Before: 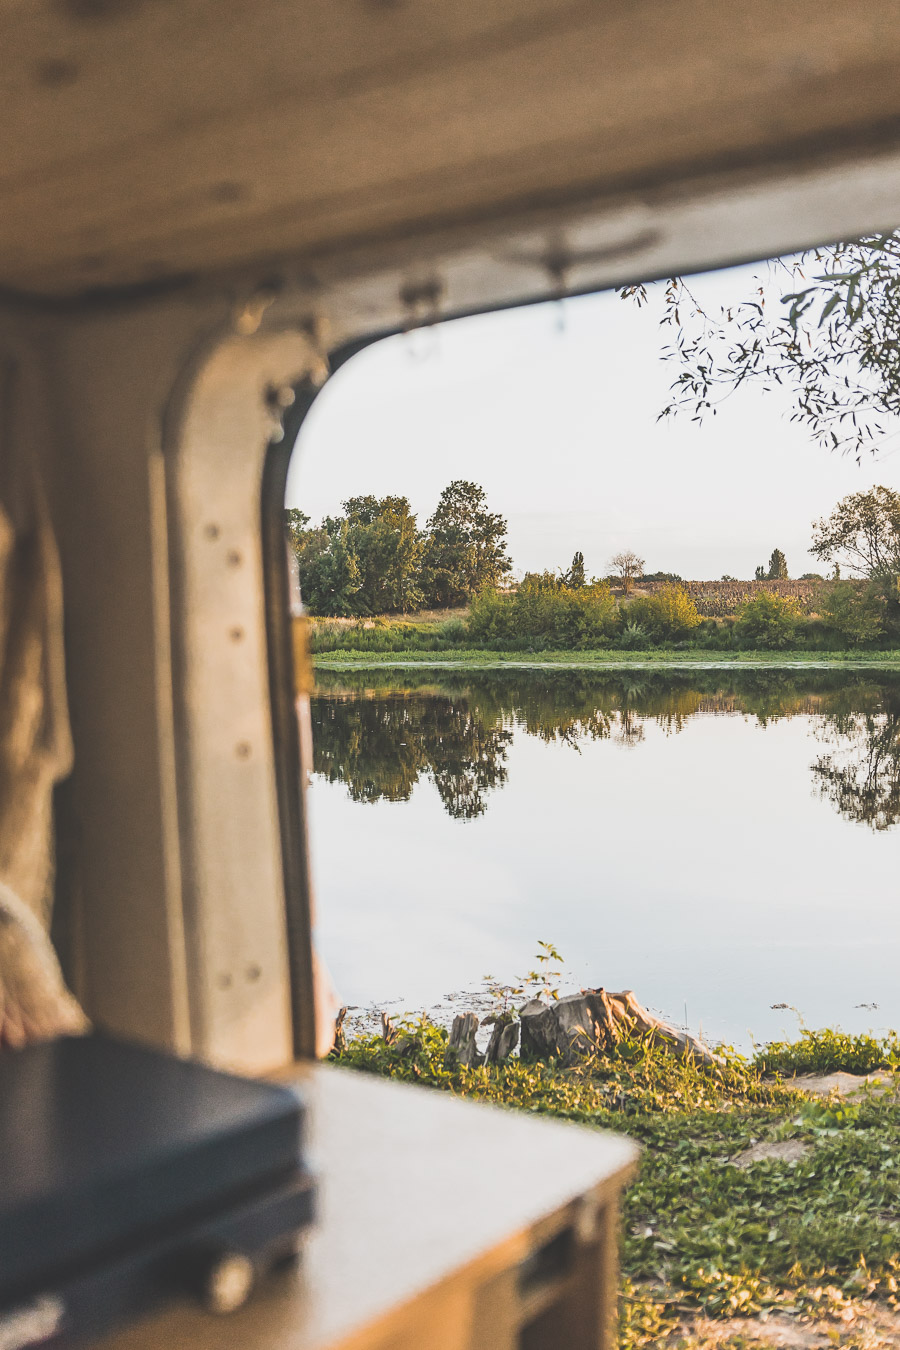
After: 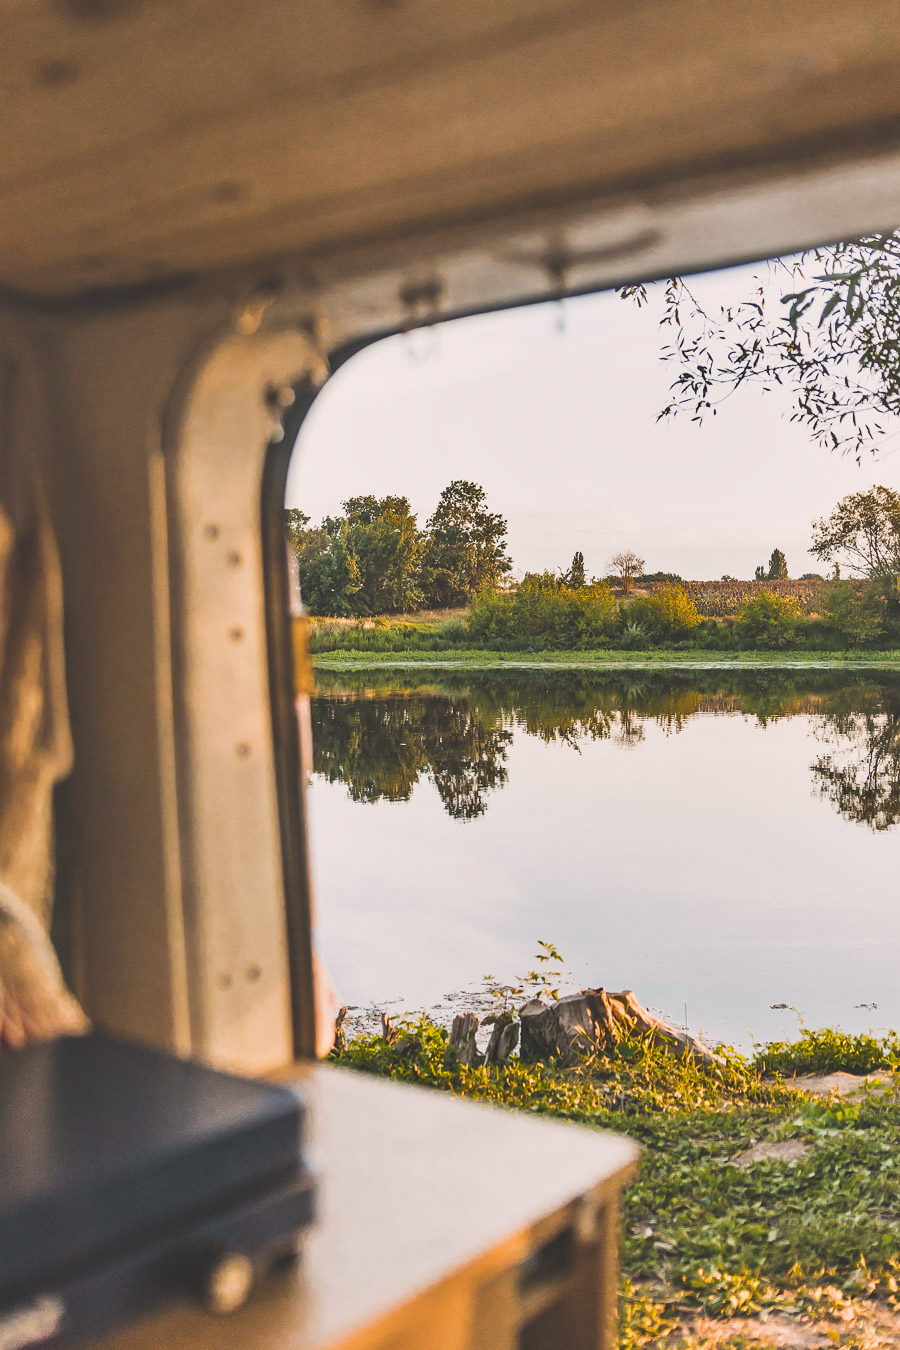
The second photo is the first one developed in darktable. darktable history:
color correction: highlights a* 3.19, highlights b* 1.95, saturation 1.21
shadows and highlights: soften with gaussian
